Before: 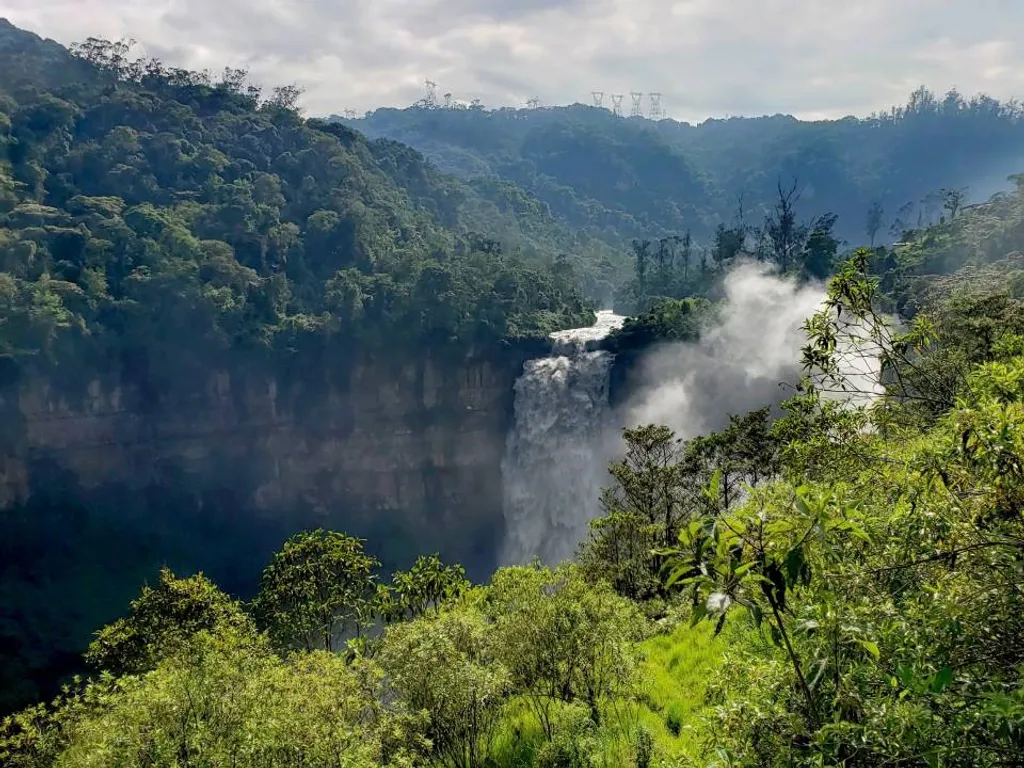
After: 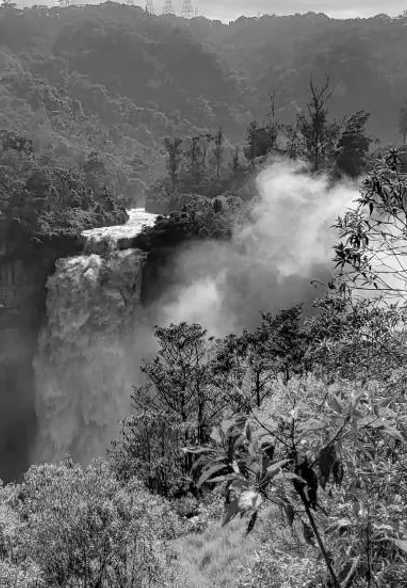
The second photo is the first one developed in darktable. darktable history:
crop: left 45.721%, top 13.393%, right 14.118%, bottom 10.01%
monochrome: on, module defaults
